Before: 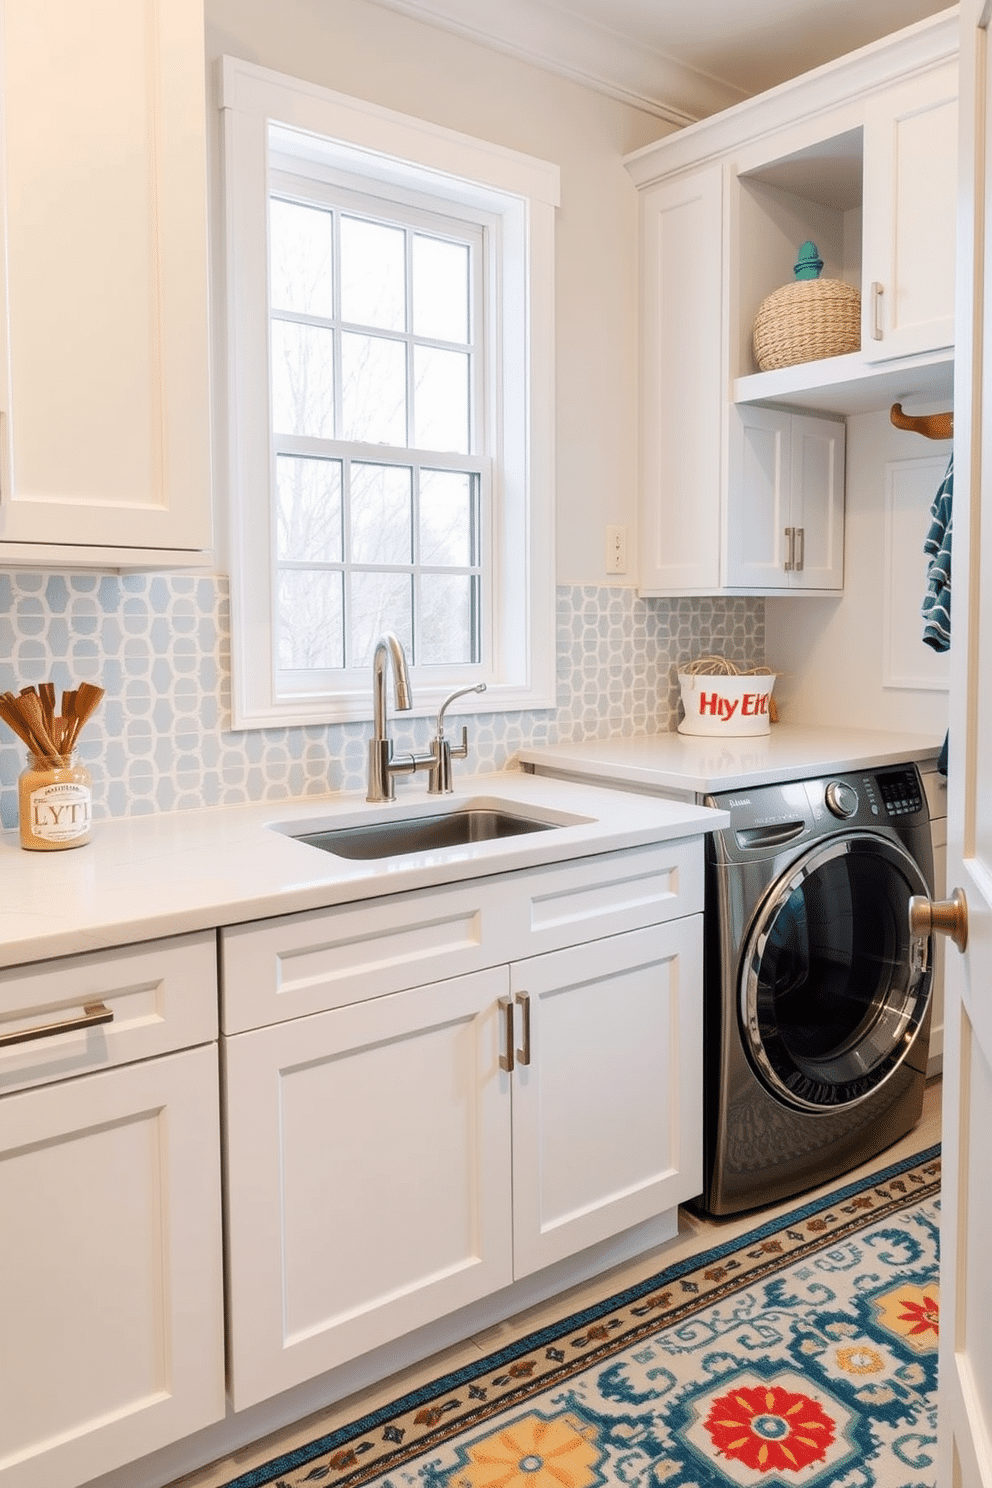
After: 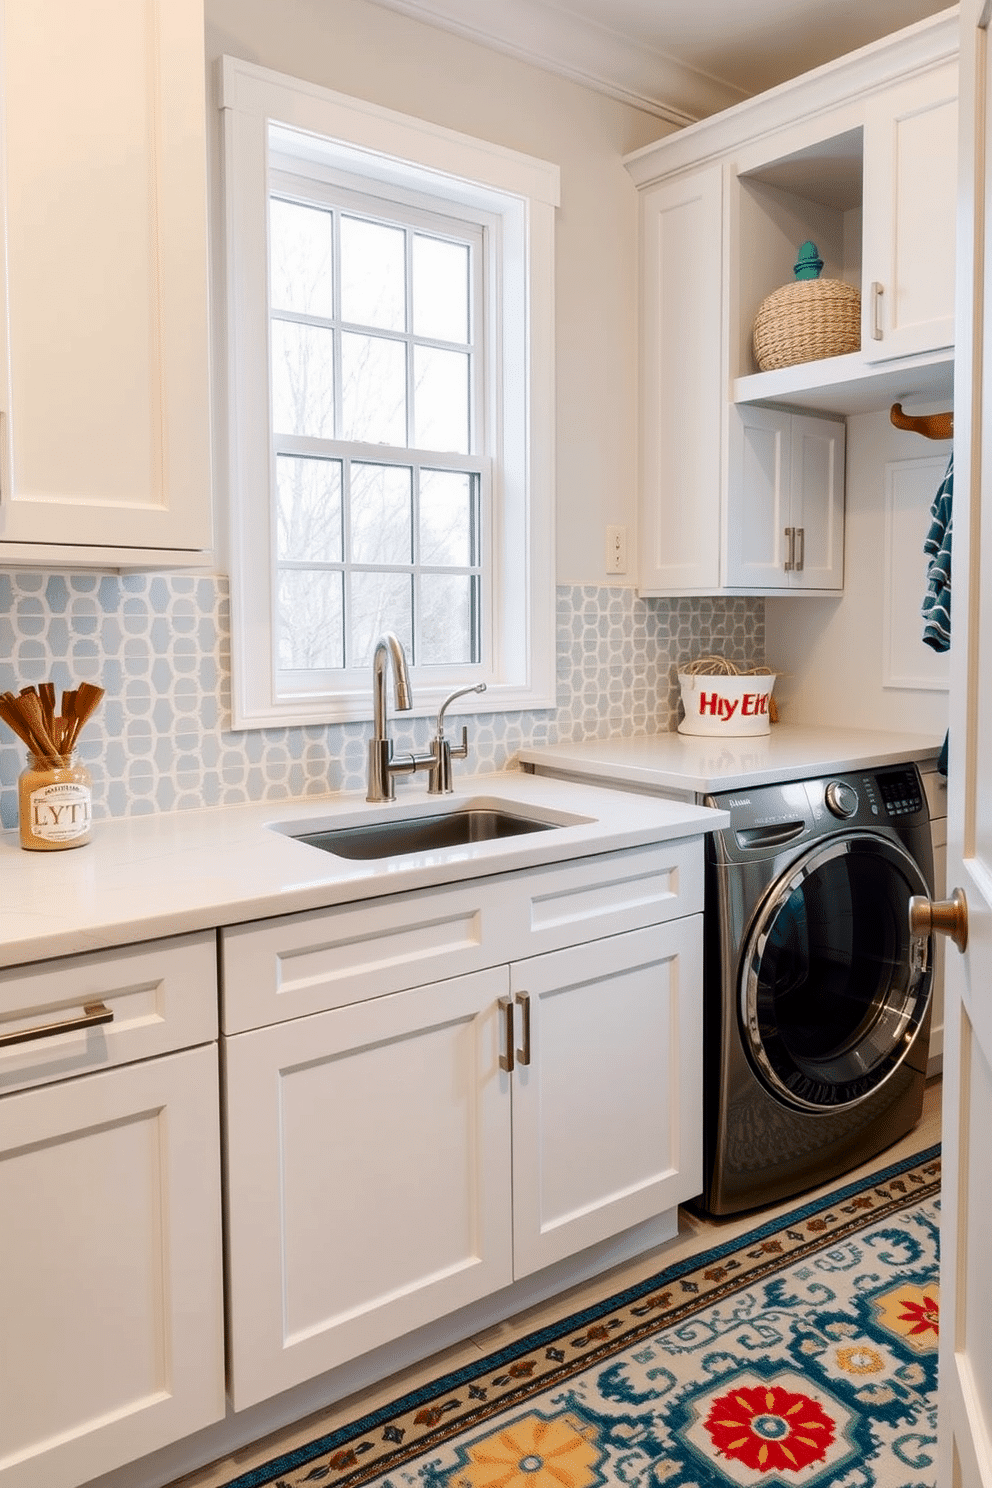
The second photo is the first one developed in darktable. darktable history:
contrast brightness saturation: contrast 0.069, brightness -0.134, saturation 0.061
